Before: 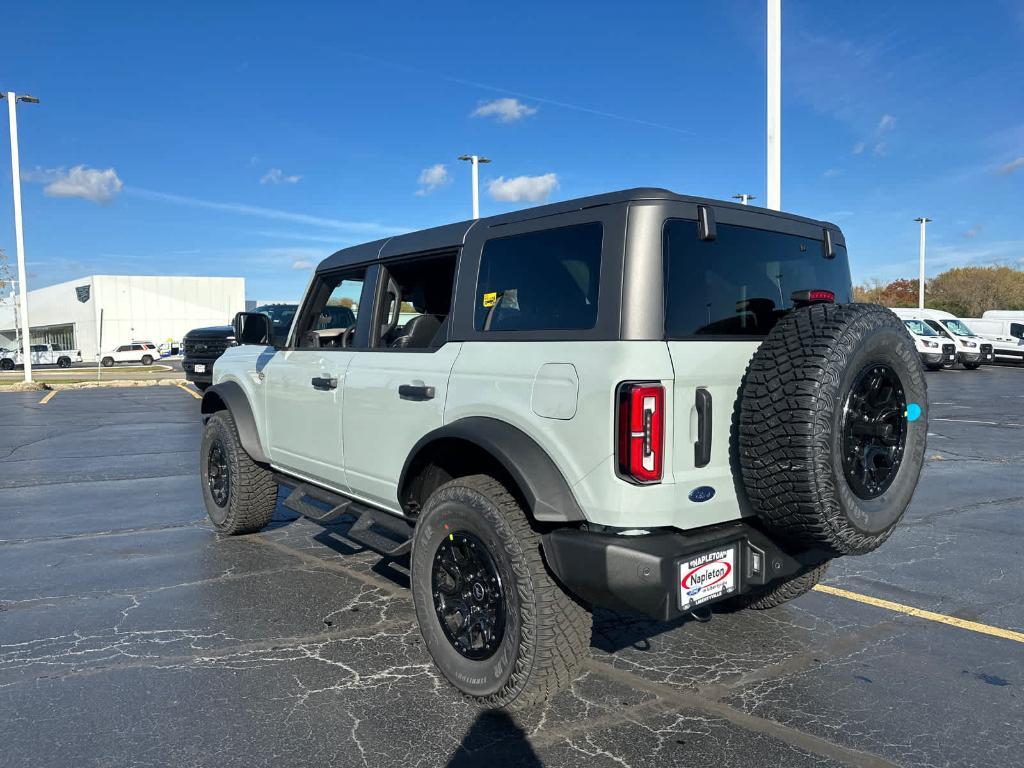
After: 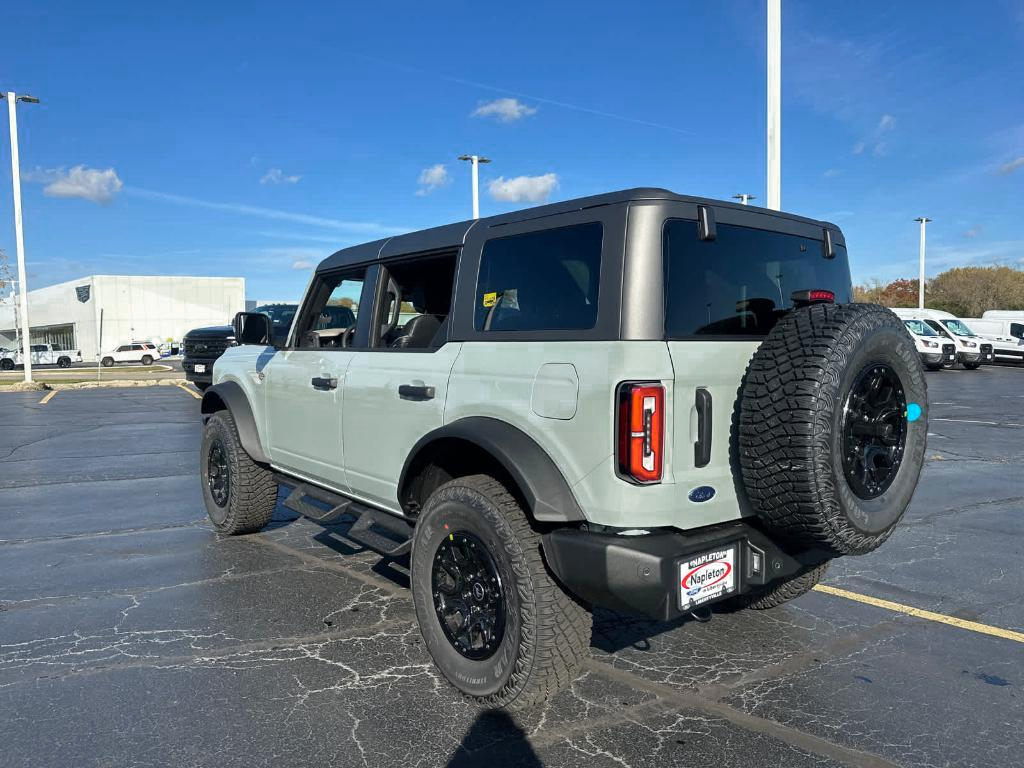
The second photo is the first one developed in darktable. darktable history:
color zones: curves: ch0 [(0, 0.558) (0.143, 0.548) (0.286, 0.447) (0.429, 0.259) (0.571, 0.5) (0.714, 0.5) (0.857, 0.593) (1, 0.558)]; ch1 [(0, 0.543) (0.01, 0.544) (0.12, 0.492) (0.248, 0.458) (0.5, 0.534) (0.748, 0.5) (0.99, 0.469) (1, 0.543)]; ch2 [(0, 0.507) (0.143, 0.522) (0.286, 0.505) (0.429, 0.5) (0.571, 0.5) (0.714, 0.5) (0.857, 0.5) (1, 0.507)], mix 23.69%
